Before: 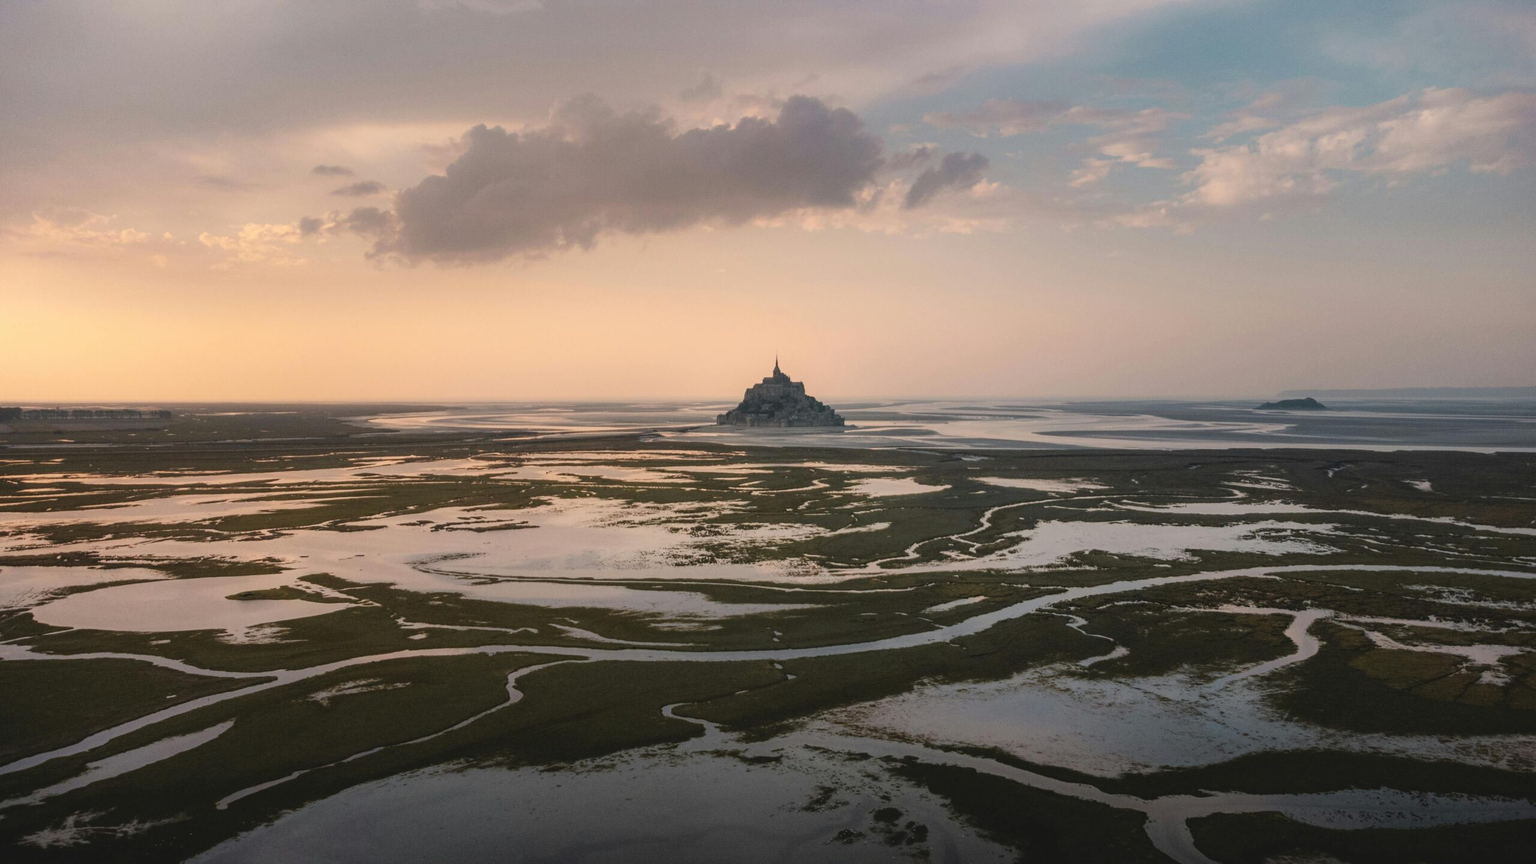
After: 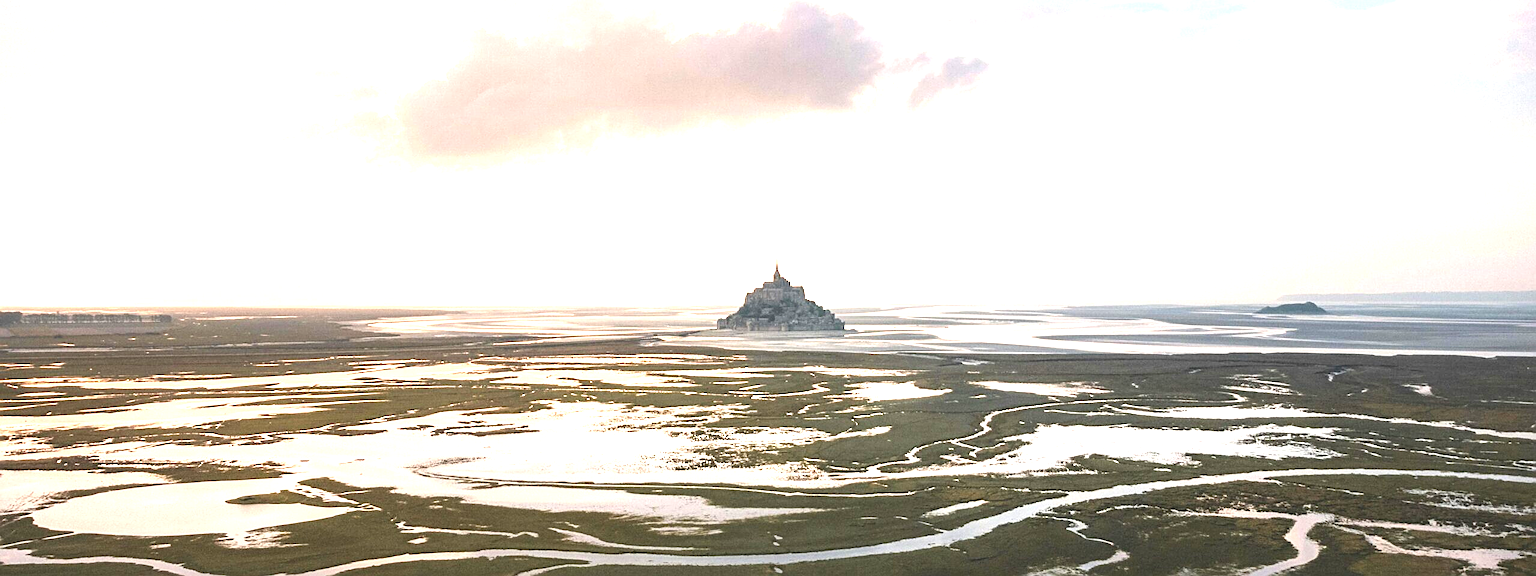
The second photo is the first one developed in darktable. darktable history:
crop: top 11.166%, bottom 22.168%
exposure: black level correction 0, exposure 1.9 EV, compensate highlight preservation false
sharpen: on, module defaults
